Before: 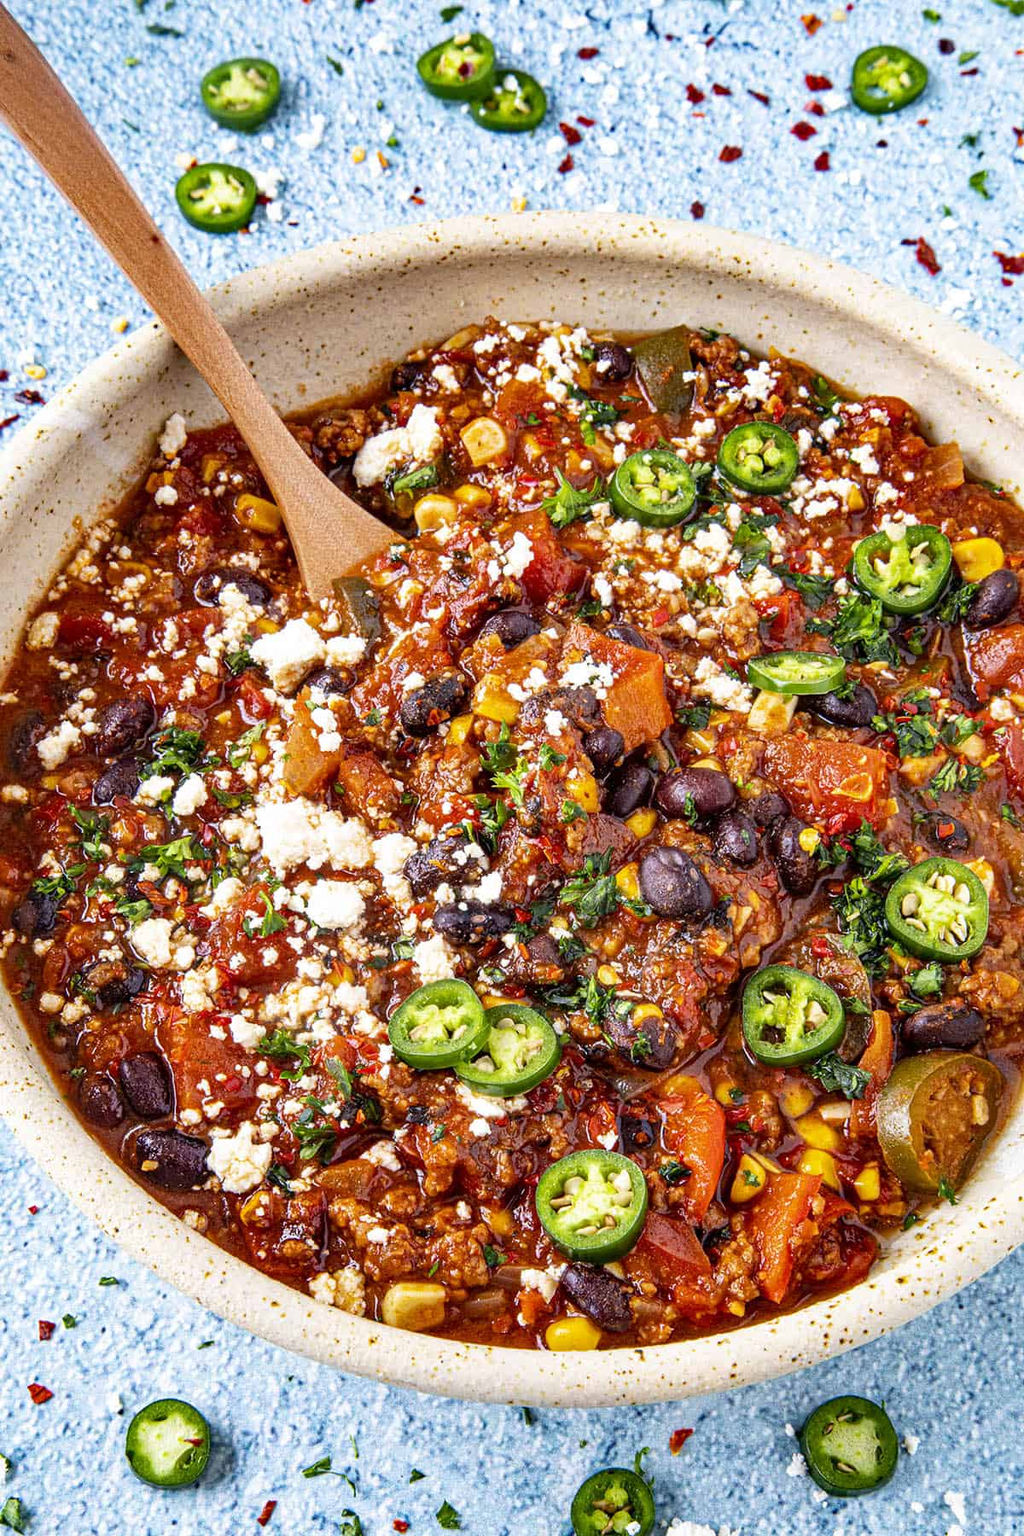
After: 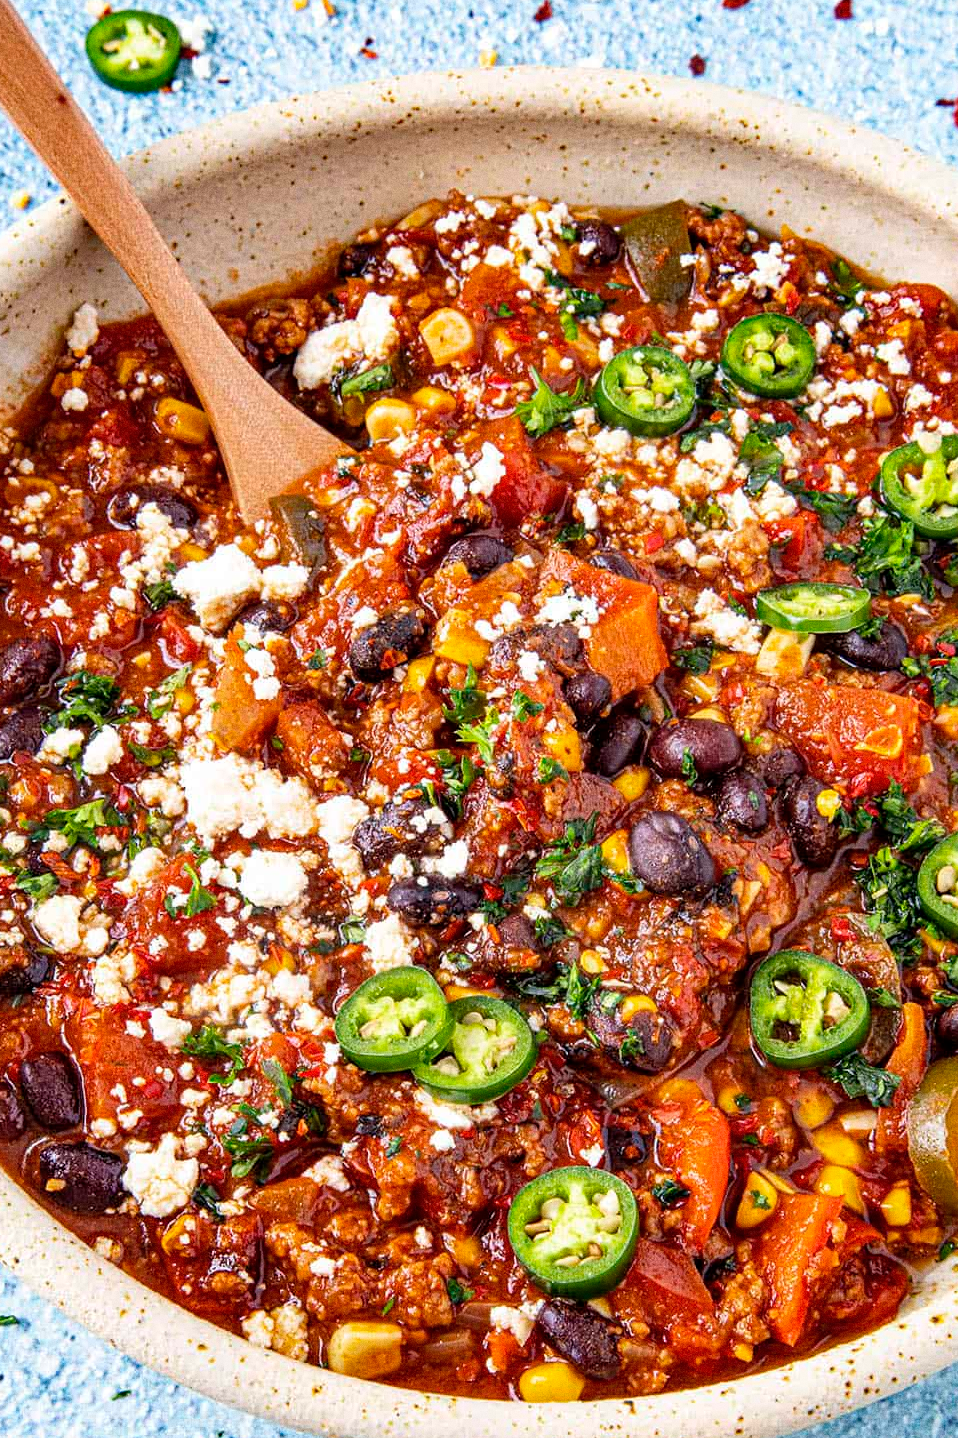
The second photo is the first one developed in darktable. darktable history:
grain: coarseness 0.09 ISO
crop and rotate: left 10.071%, top 10.071%, right 10.02%, bottom 10.02%
